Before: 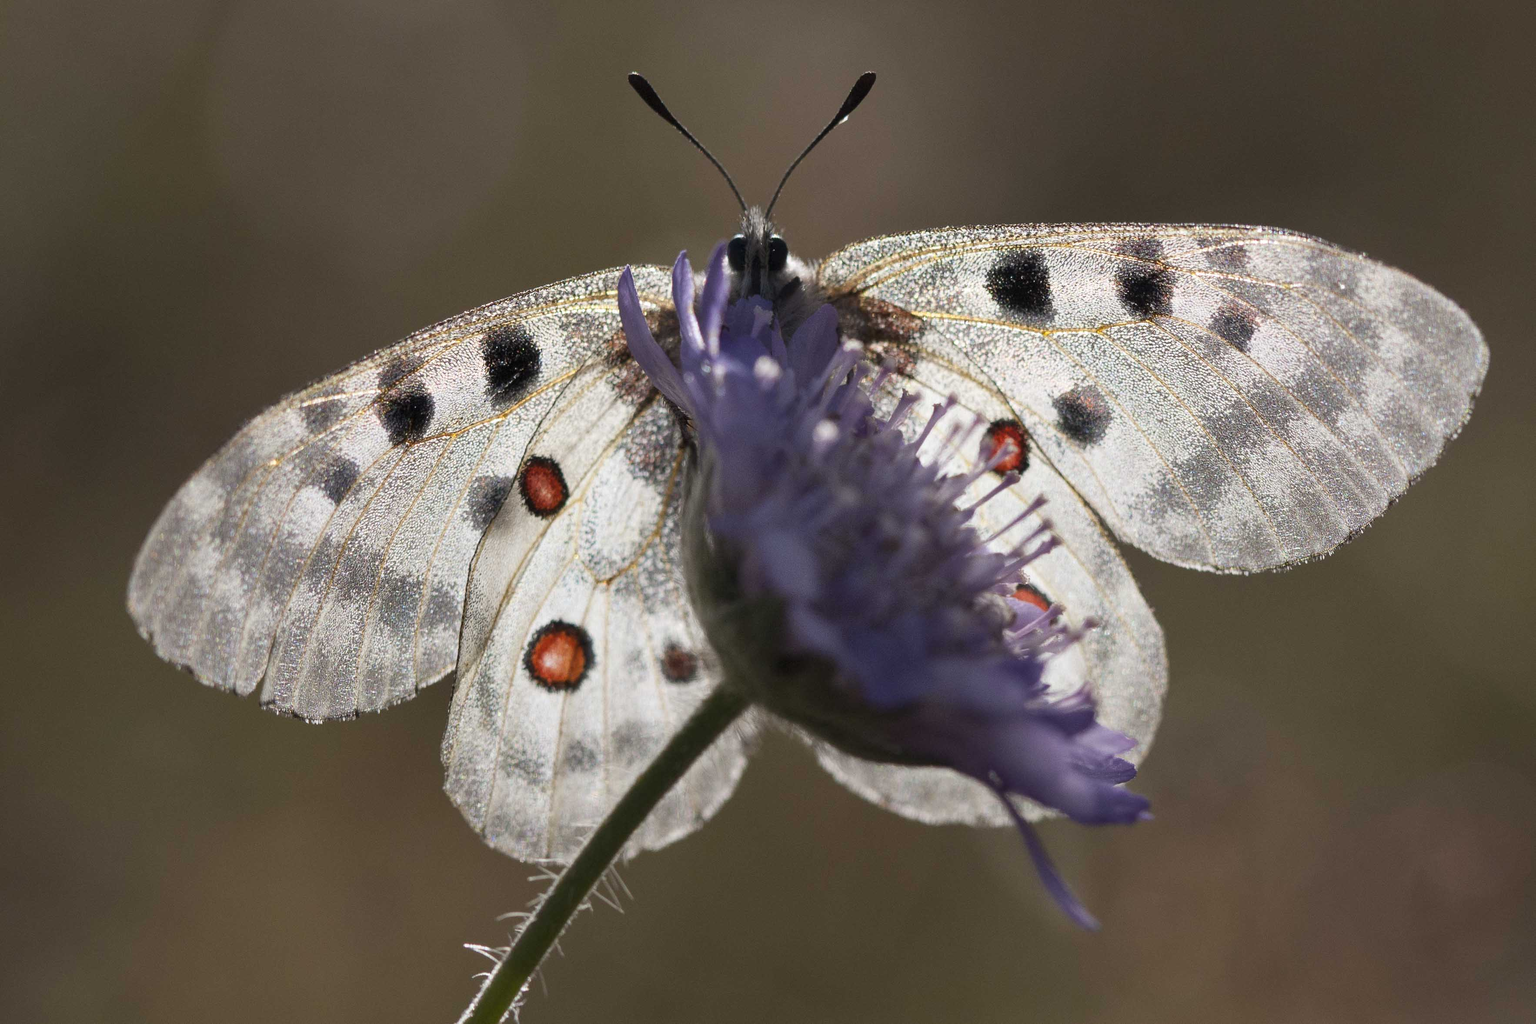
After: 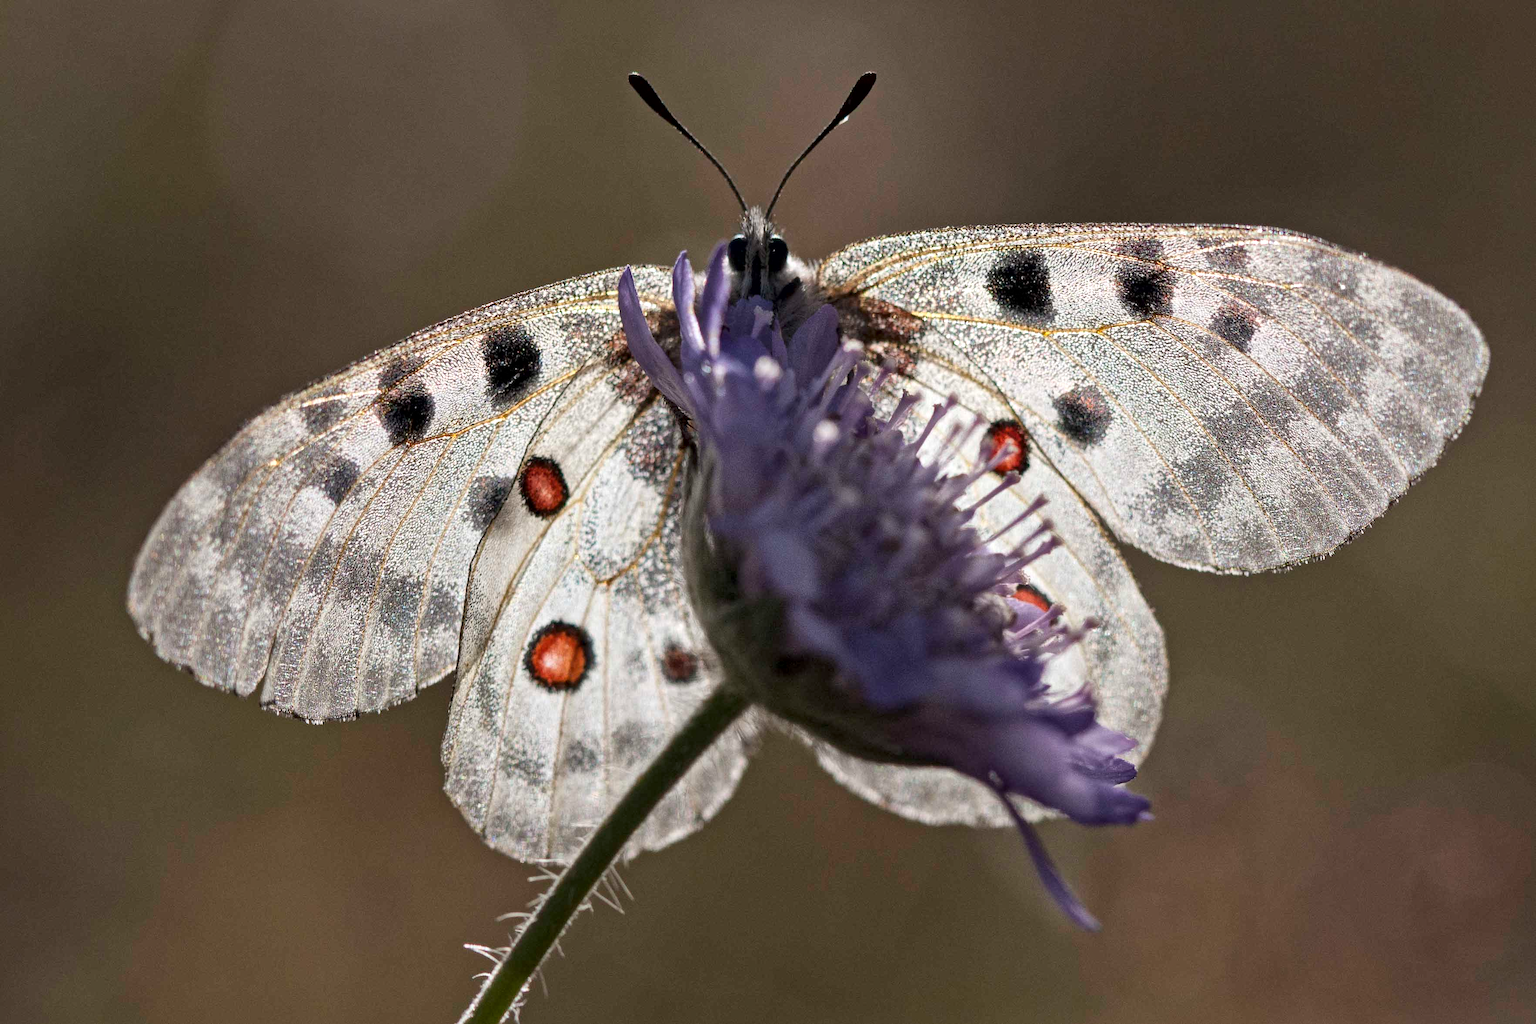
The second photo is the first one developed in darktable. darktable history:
local contrast: mode bilateral grid, contrast 21, coarseness 19, detail 163%, midtone range 0.2
